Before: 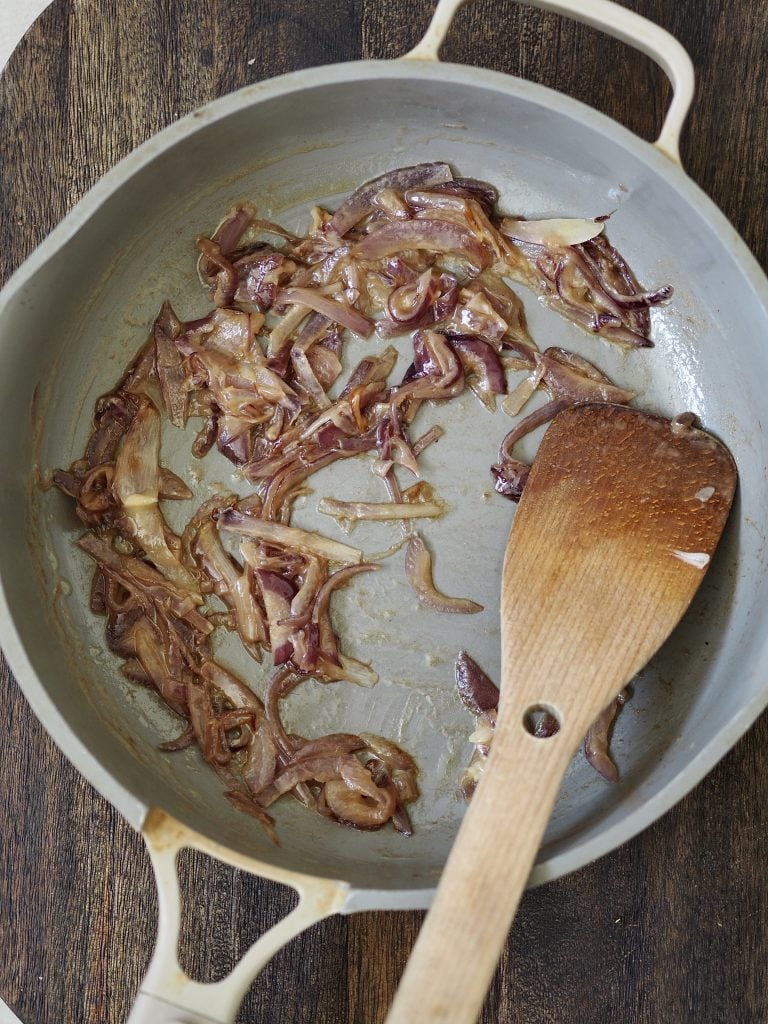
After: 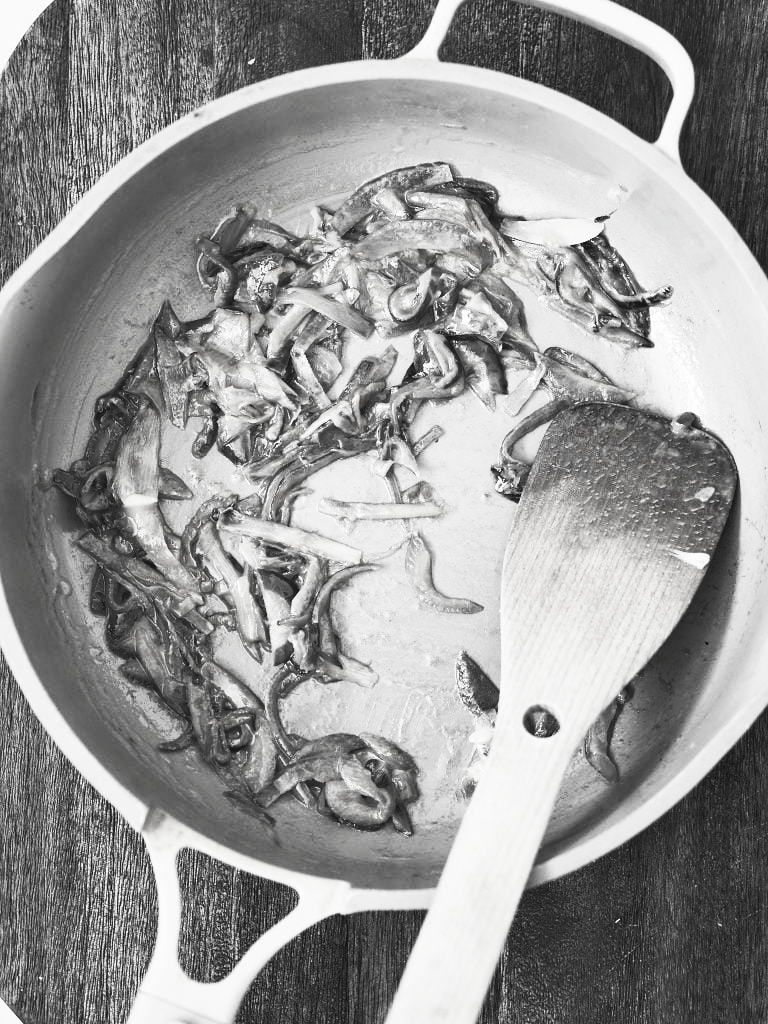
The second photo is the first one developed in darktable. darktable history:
contrast brightness saturation: contrast 0.523, brightness 0.487, saturation -0.982
